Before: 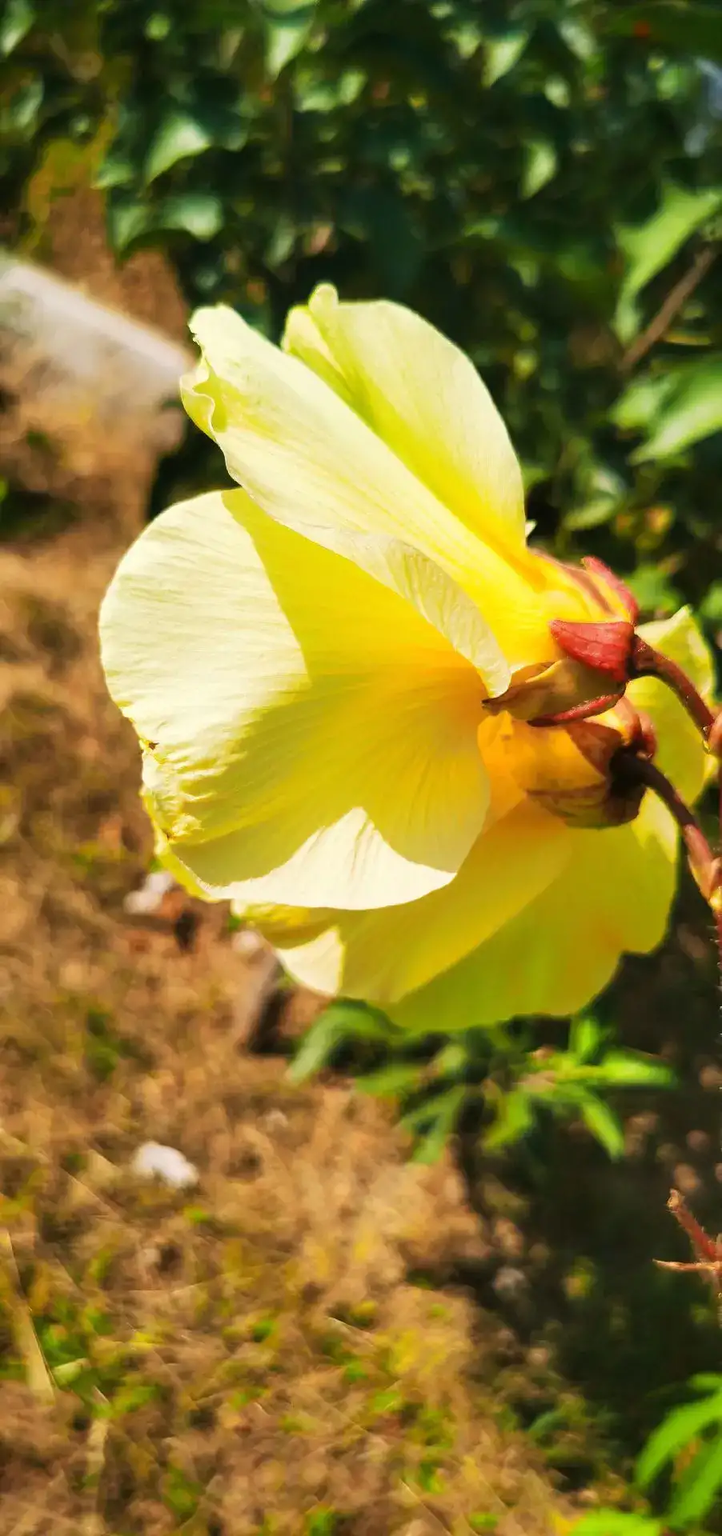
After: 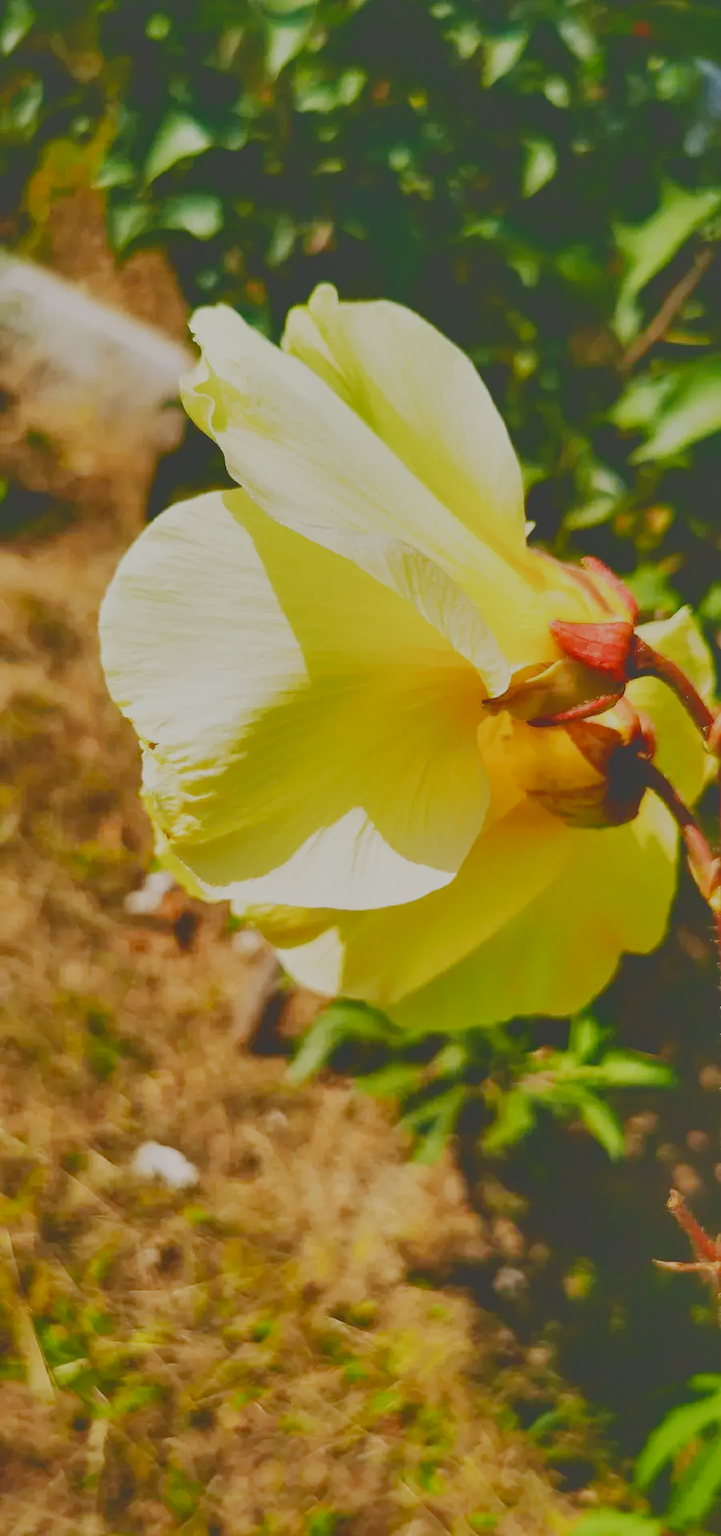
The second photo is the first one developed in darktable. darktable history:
tone curve: curves: ch0 [(0, 0.211) (0.15, 0.25) (1, 0.953)], color space Lab, independent channels, preserve colors none
shadows and highlights: on, module defaults
tone equalizer: edges refinement/feathering 500, mask exposure compensation -1.57 EV, preserve details no
filmic rgb: black relative exposure -7.65 EV, white relative exposure 4.56 EV, hardness 3.61, add noise in highlights 0.001, preserve chrominance no, color science v3 (2019), use custom middle-gray values true, contrast in highlights soft
